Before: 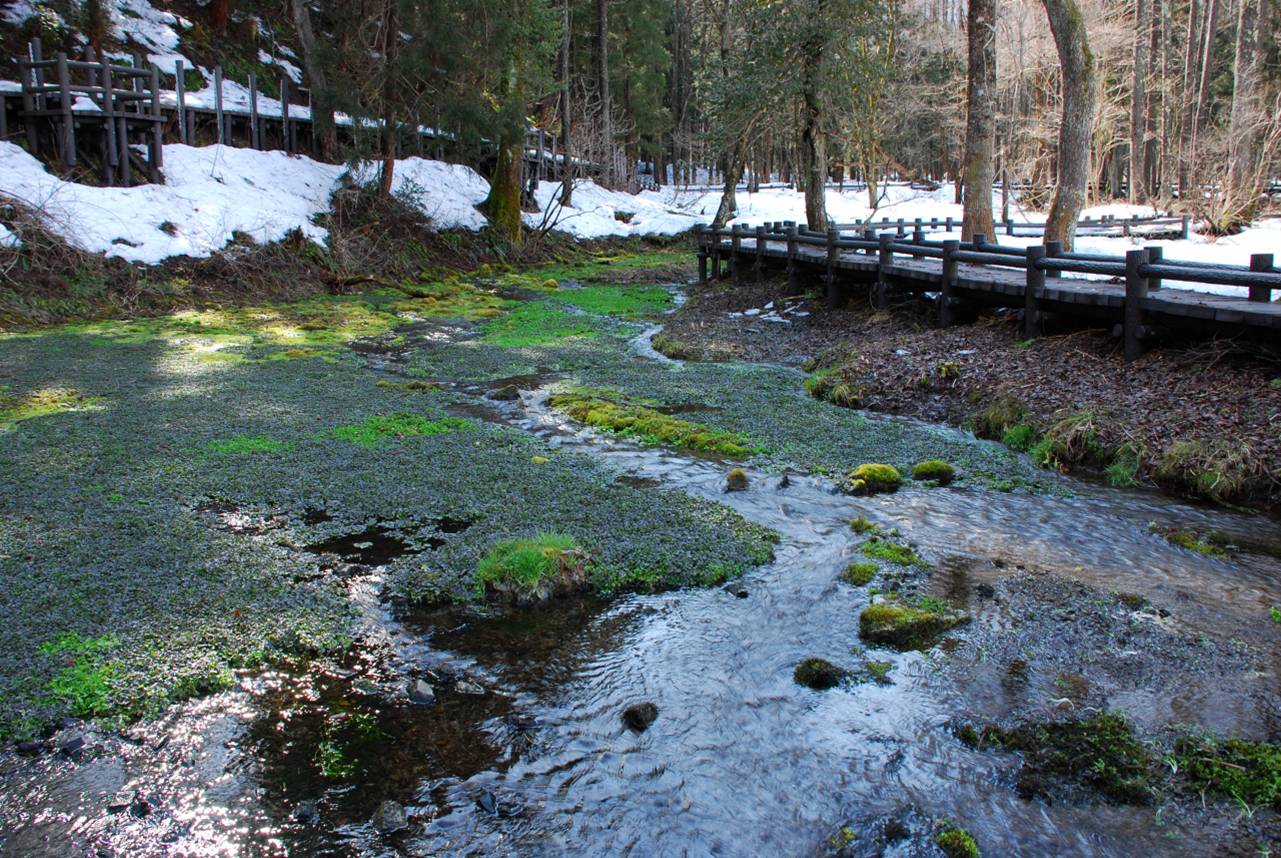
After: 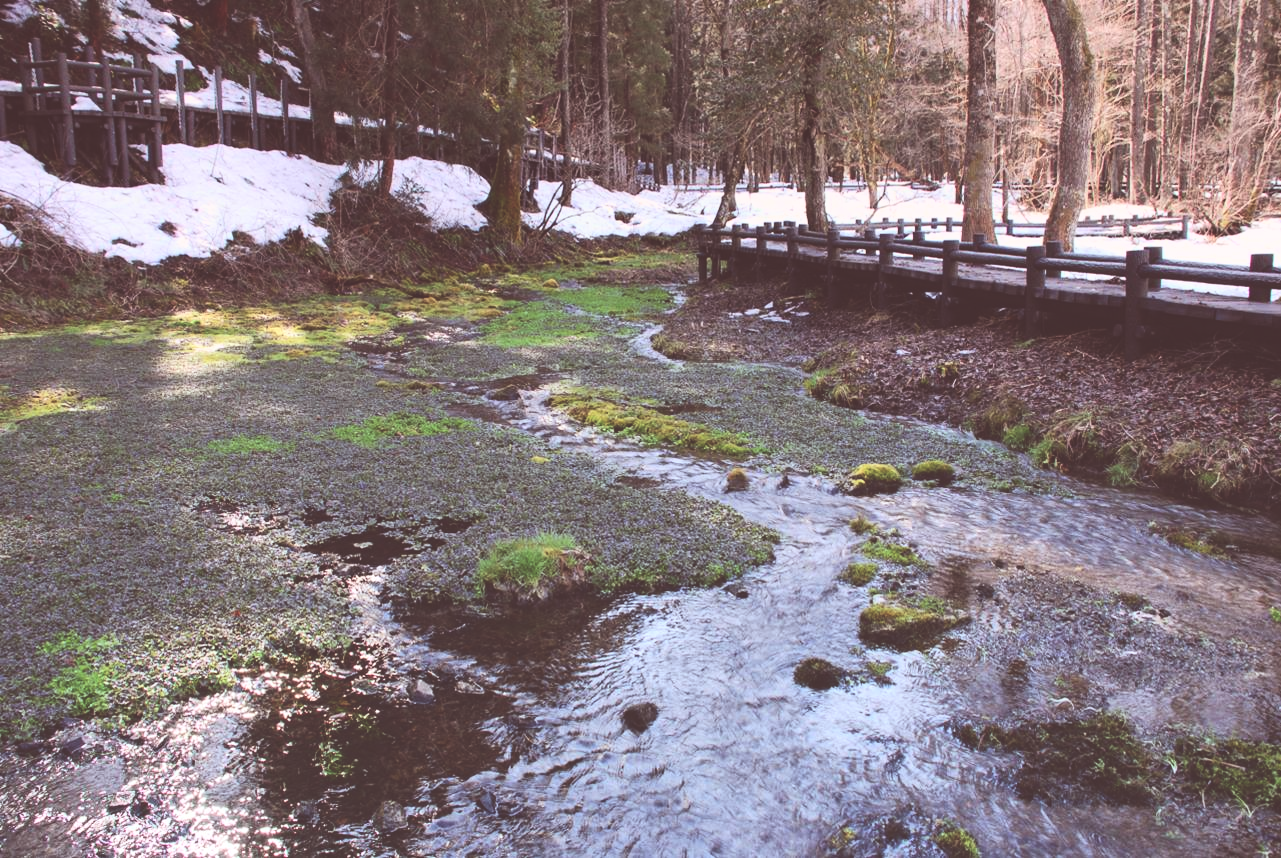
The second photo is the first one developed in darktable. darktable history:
exposure: black level correction -0.041, exposure 0.064 EV, compensate highlight preservation false
contrast brightness saturation: contrast 0.24, brightness 0.09
rgb levels: mode RGB, independent channels, levels [[0, 0.474, 1], [0, 0.5, 1], [0, 0.5, 1]]
graduated density: density 0.38 EV, hardness 21%, rotation -6.11°, saturation 32%
